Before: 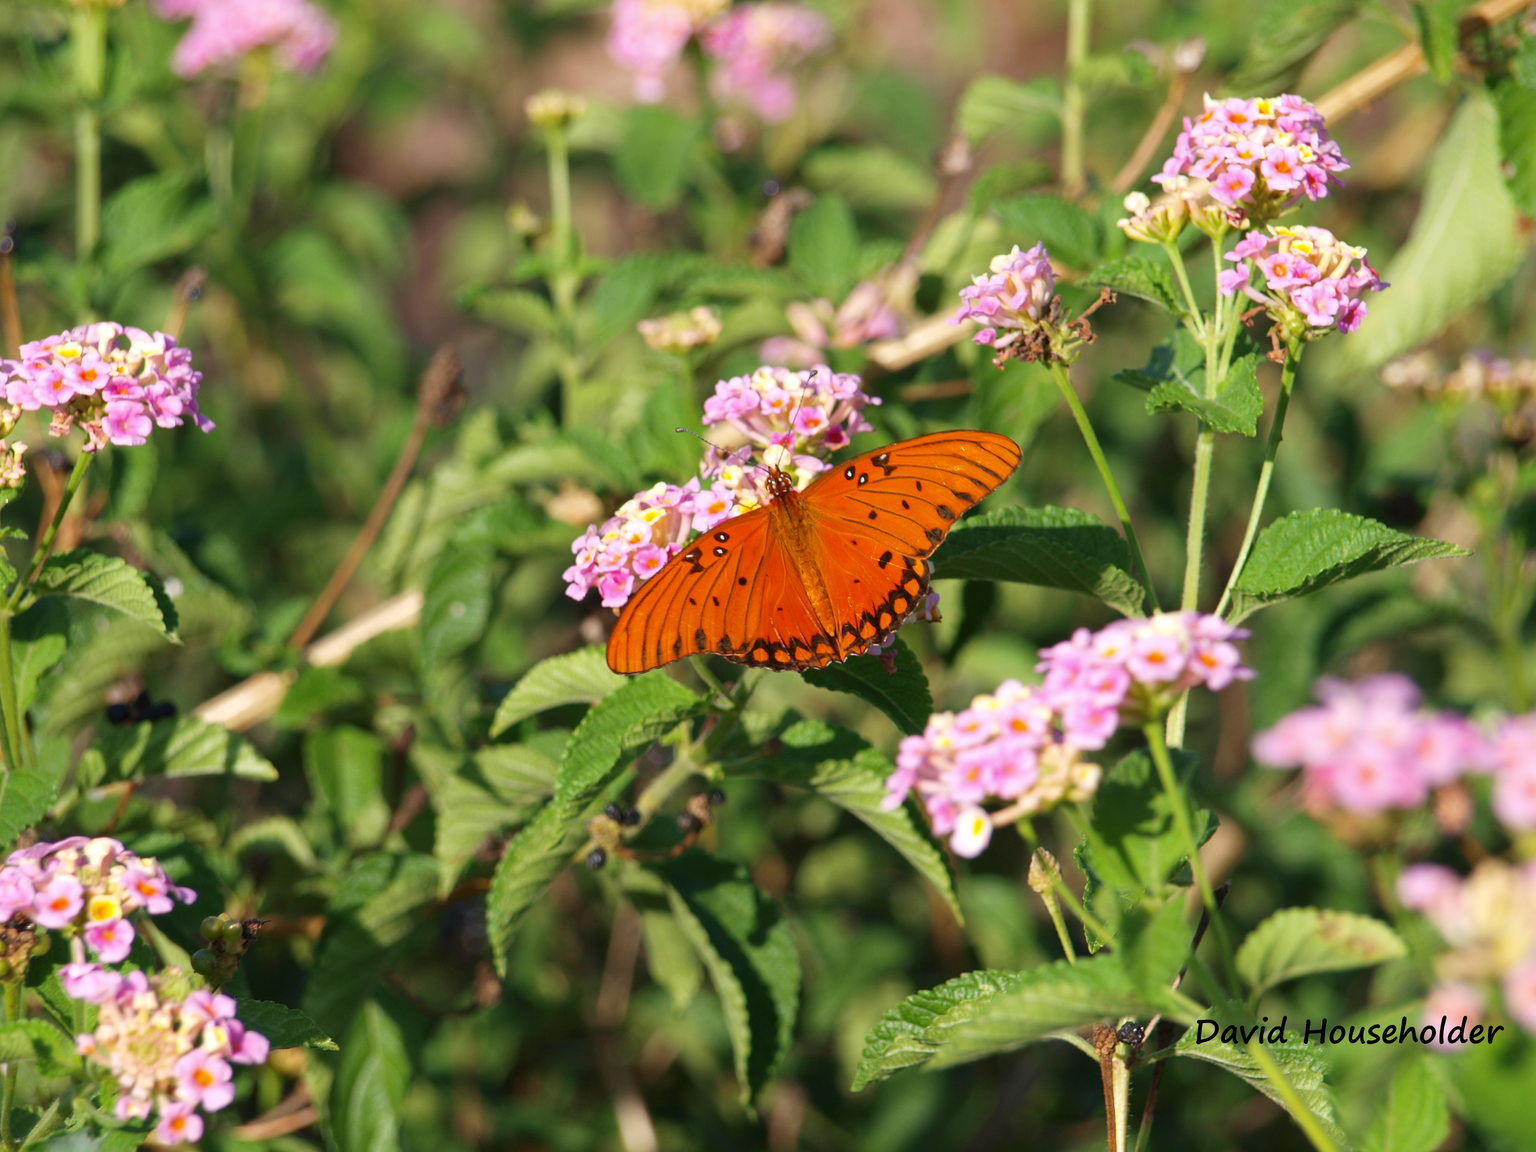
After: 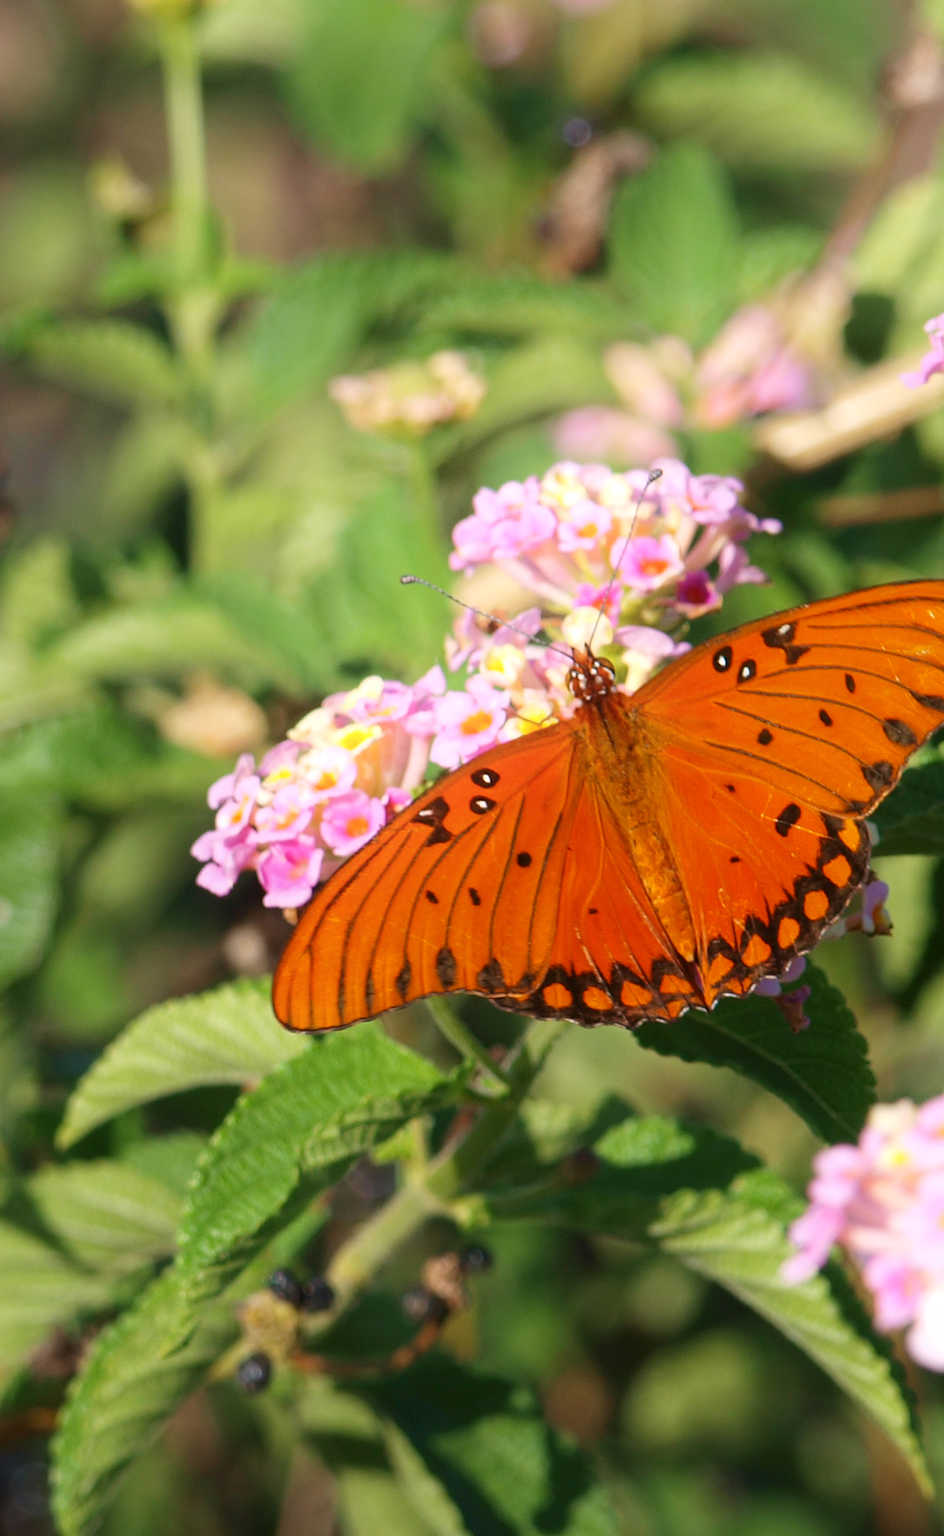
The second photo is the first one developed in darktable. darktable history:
crop and rotate: left 29.919%, top 10.161%, right 36.814%, bottom 17.76%
shadows and highlights: shadows -21.33, highlights 99.26, soften with gaussian
